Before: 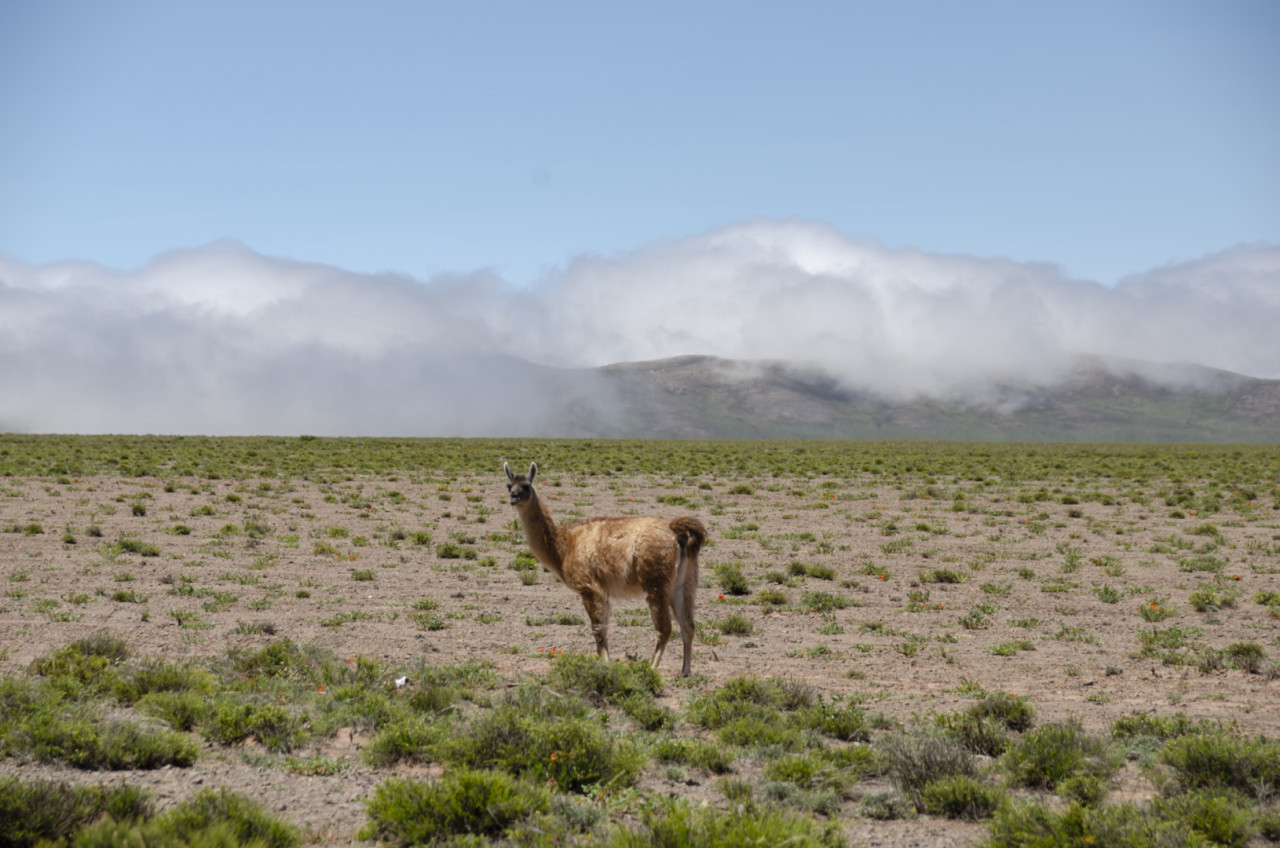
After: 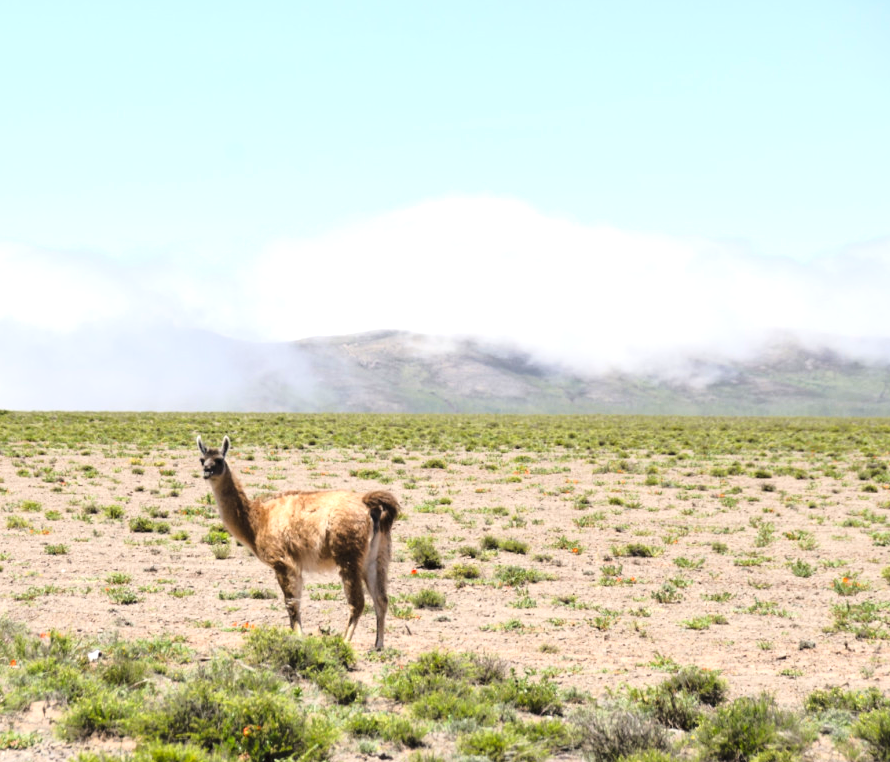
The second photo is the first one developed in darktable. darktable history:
crop and rotate: left 23.994%, top 3.15%, right 6.432%, bottom 6.891%
tone curve: curves: ch0 [(0, 0) (0.234, 0.191) (0.48, 0.534) (0.608, 0.667) (0.725, 0.809) (0.864, 0.922) (1, 1)]; ch1 [(0, 0) (0.453, 0.43) (0.5, 0.5) (0.615, 0.649) (1, 1)]; ch2 [(0, 0) (0.5, 0.5) (0.586, 0.617) (1, 1)], color space Lab, linked channels, preserve colors none
exposure: black level correction 0, exposure 1 EV, compensate highlight preservation false
